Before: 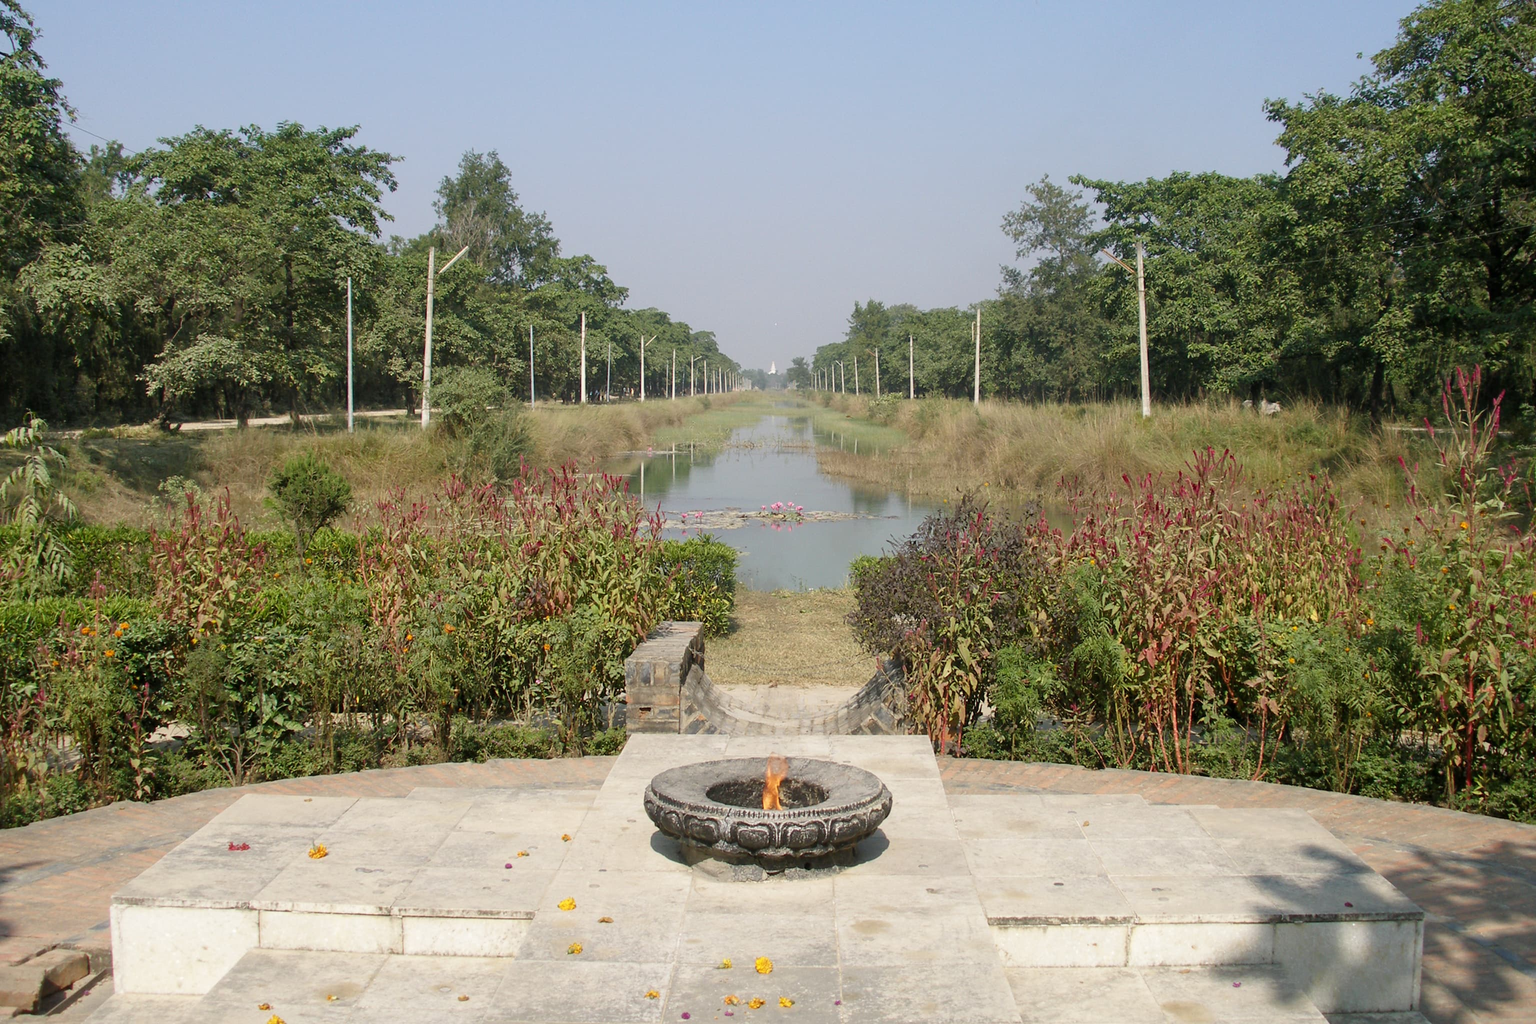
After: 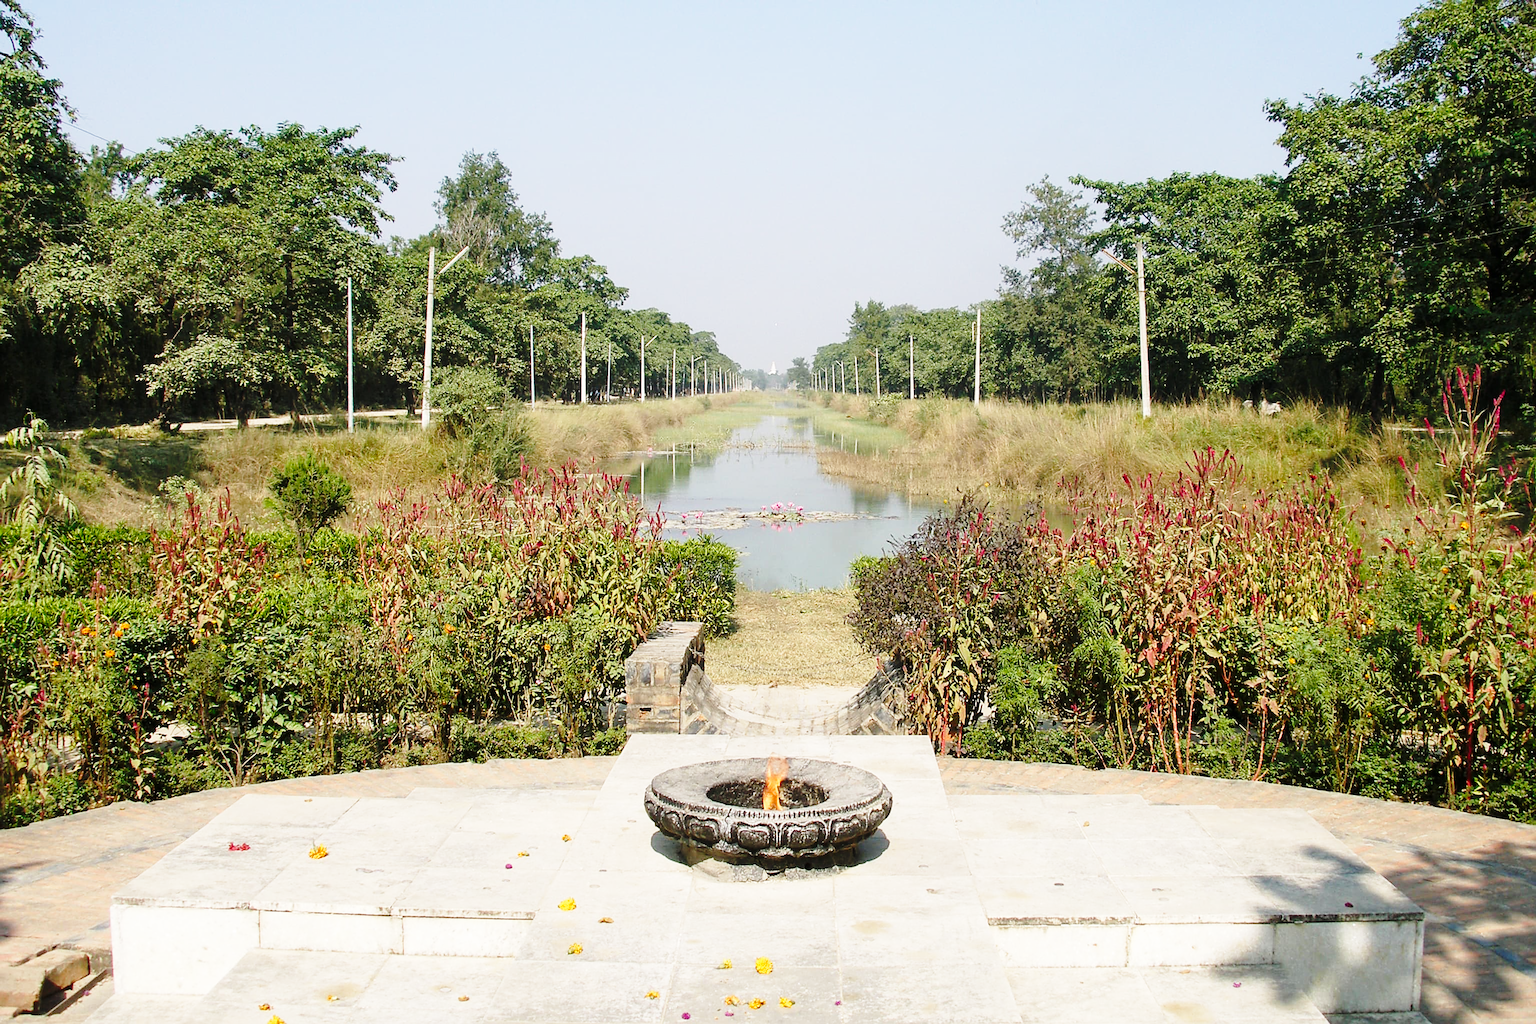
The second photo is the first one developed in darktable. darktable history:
base curve: curves: ch0 [(0, 0) (0.04, 0.03) (0.133, 0.232) (0.448, 0.748) (0.843, 0.968) (1, 1)], preserve colors none
color balance rgb: on, module defaults
sharpen: on, module defaults
